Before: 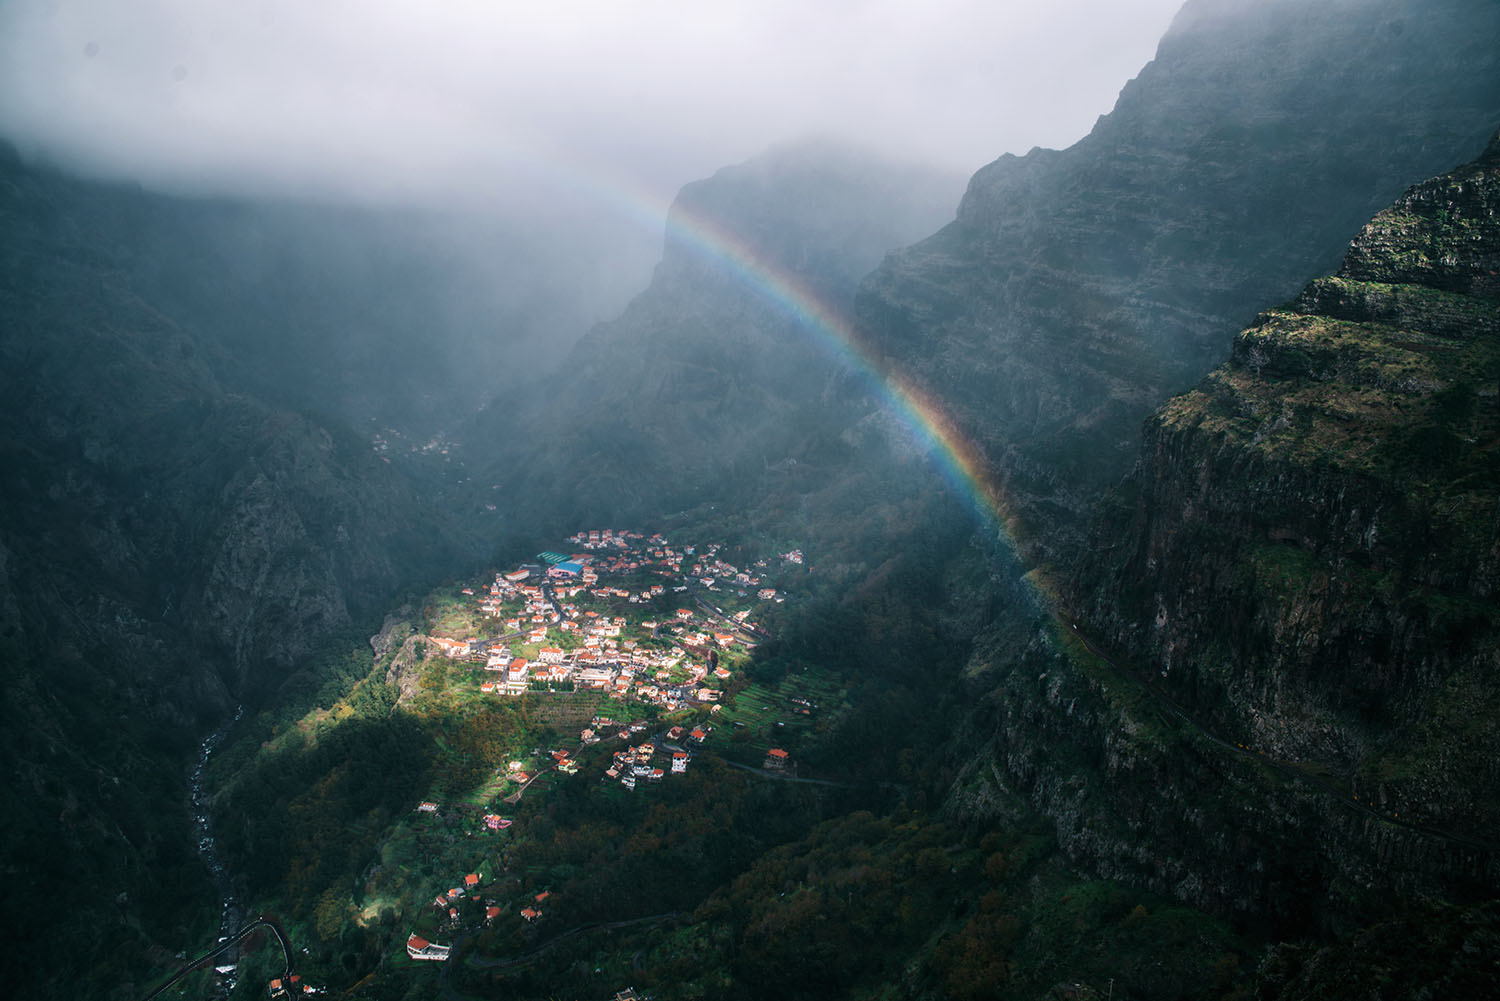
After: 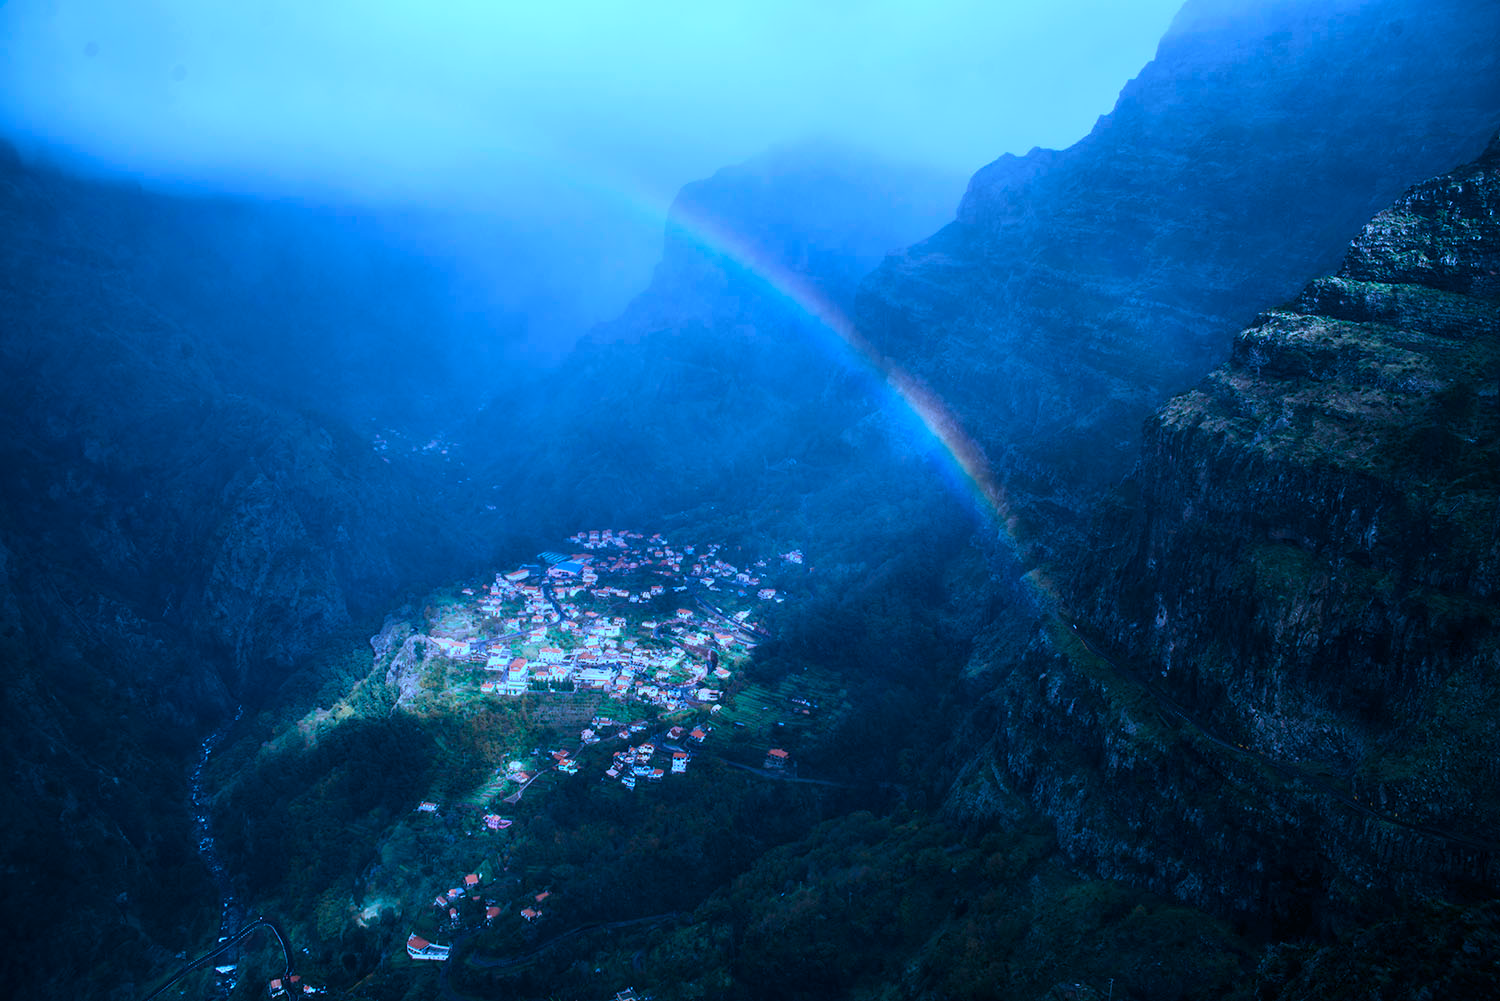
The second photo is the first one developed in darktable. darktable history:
color calibration: illuminant as shot in camera, x 0.463, y 0.419, temperature 2682.57 K
levels: mode automatic, levels [0.182, 0.542, 0.902]
